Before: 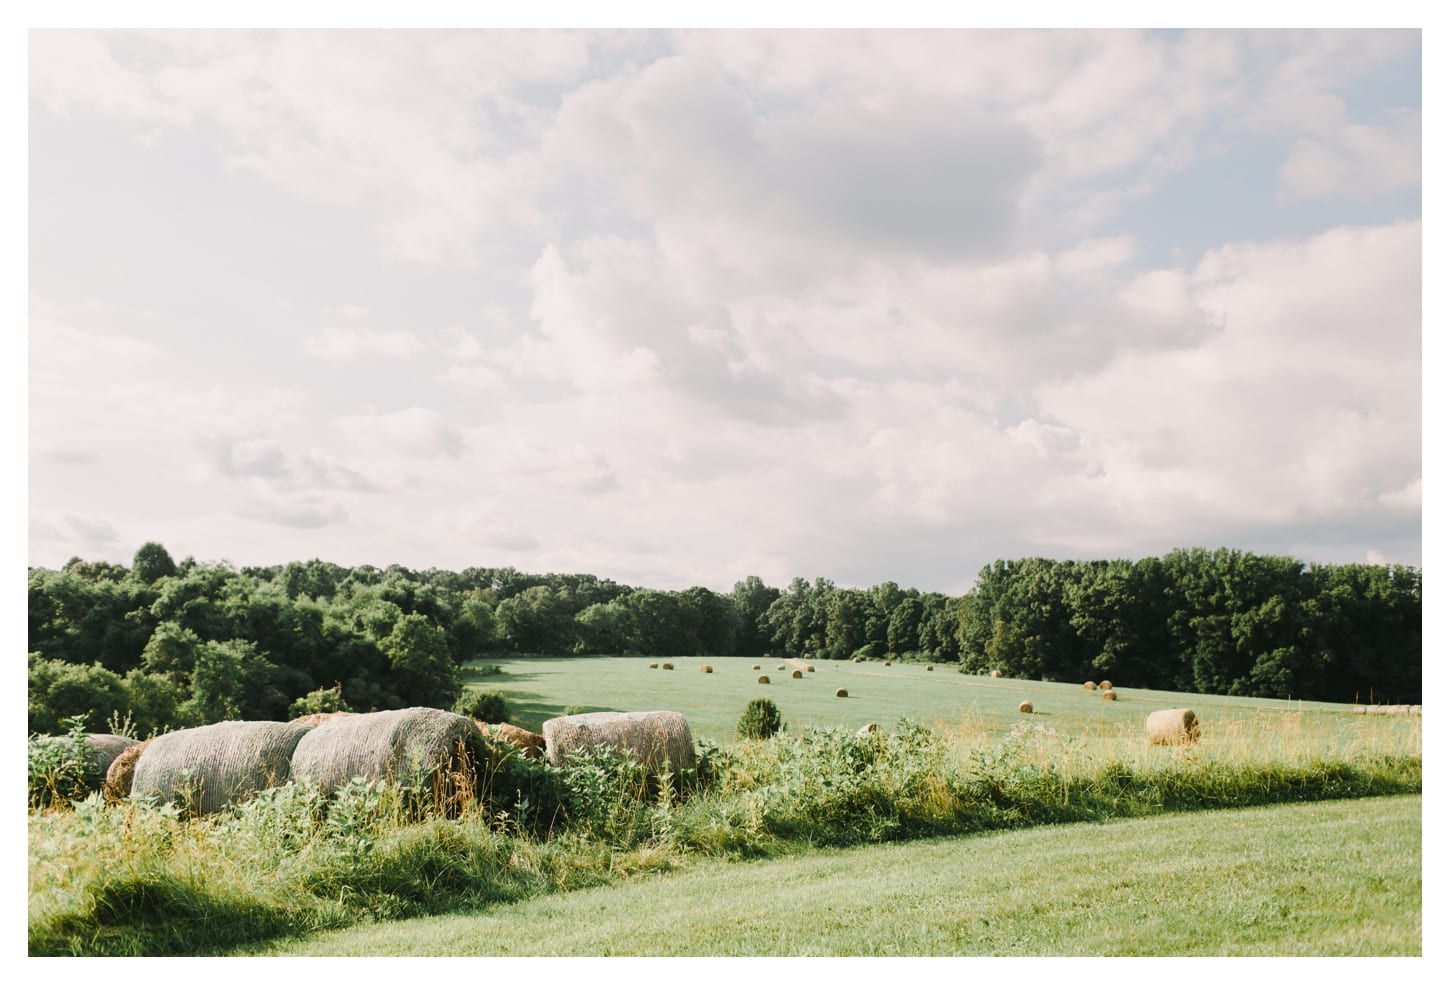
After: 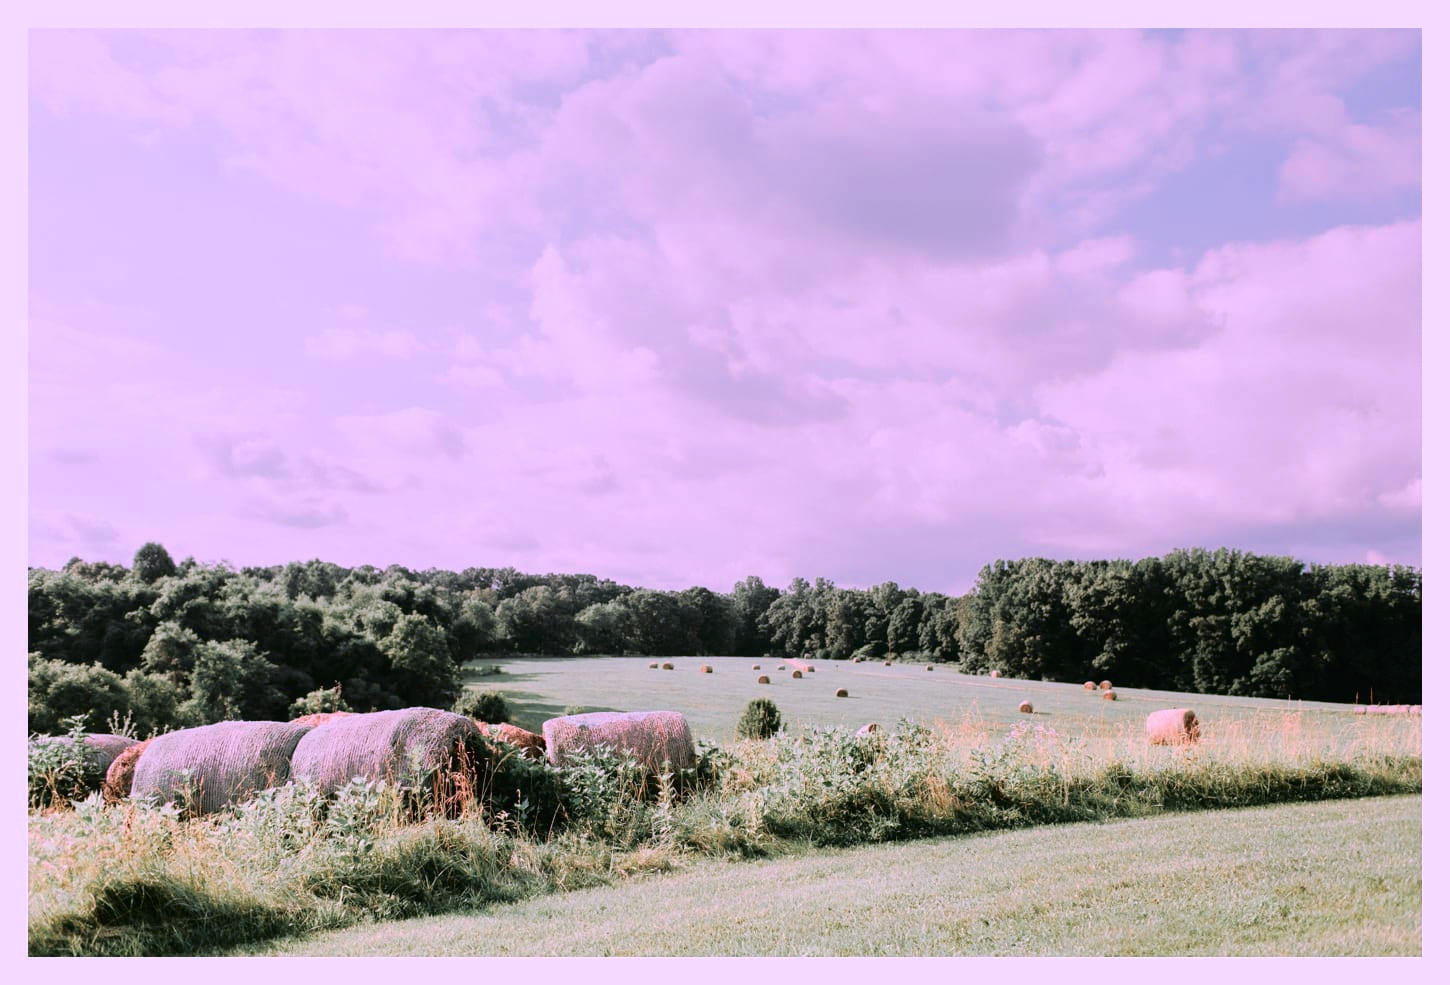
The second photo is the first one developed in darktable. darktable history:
tone curve: curves: ch0 [(0, 0) (0.126, 0.061) (0.362, 0.382) (0.498, 0.498) (0.706, 0.712) (1, 1)]; ch1 [(0, 0) (0.5, 0.505) (0.55, 0.578) (1, 1)]; ch2 [(0, 0) (0.44, 0.424) (0.489, 0.483) (0.537, 0.538) (1, 1)], color space Lab, independent channels, preserve colors none
color correction: highlights a* 15.03, highlights b* -25.07
color zones: curves: ch0 [(0, 0.473) (0.001, 0.473) (0.226, 0.548) (0.4, 0.589) (0.525, 0.54) (0.728, 0.403) (0.999, 0.473) (1, 0.473)]; ch1 [(0, 0.619) (0.001, 0.619) (0.234, 0.388) (0.4, 0.372) (0.528, 0.422) (0.732, 0.53) (0.999, 0.619) (1, 0.619)]; ch2 [(0, 0.547) (0.001, 0.547) (0.226, 0.45) (0.4, 0.525) (0.525, 0.585) (0.8, 0.511) (0.999, 0.547) (1, 0.547)]
